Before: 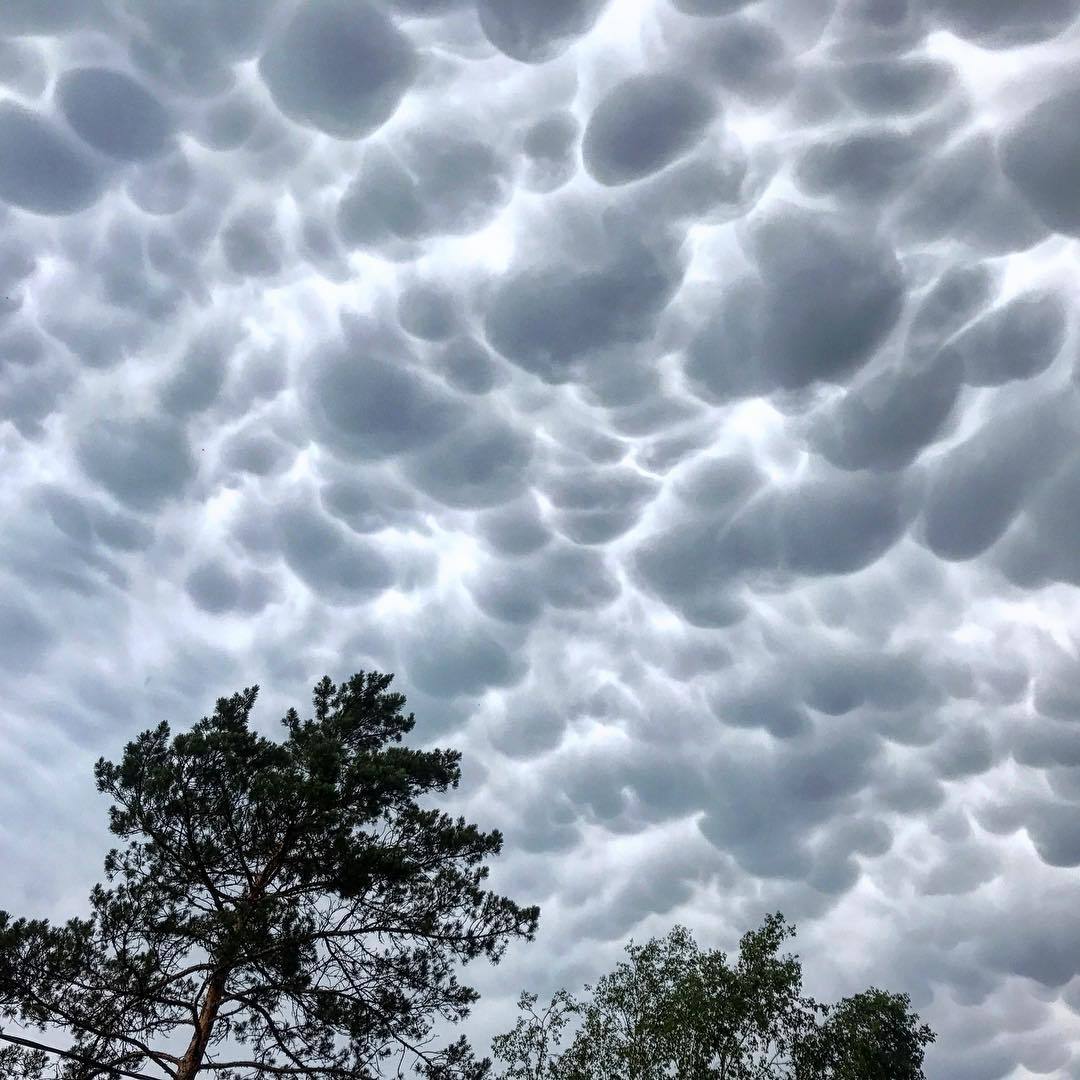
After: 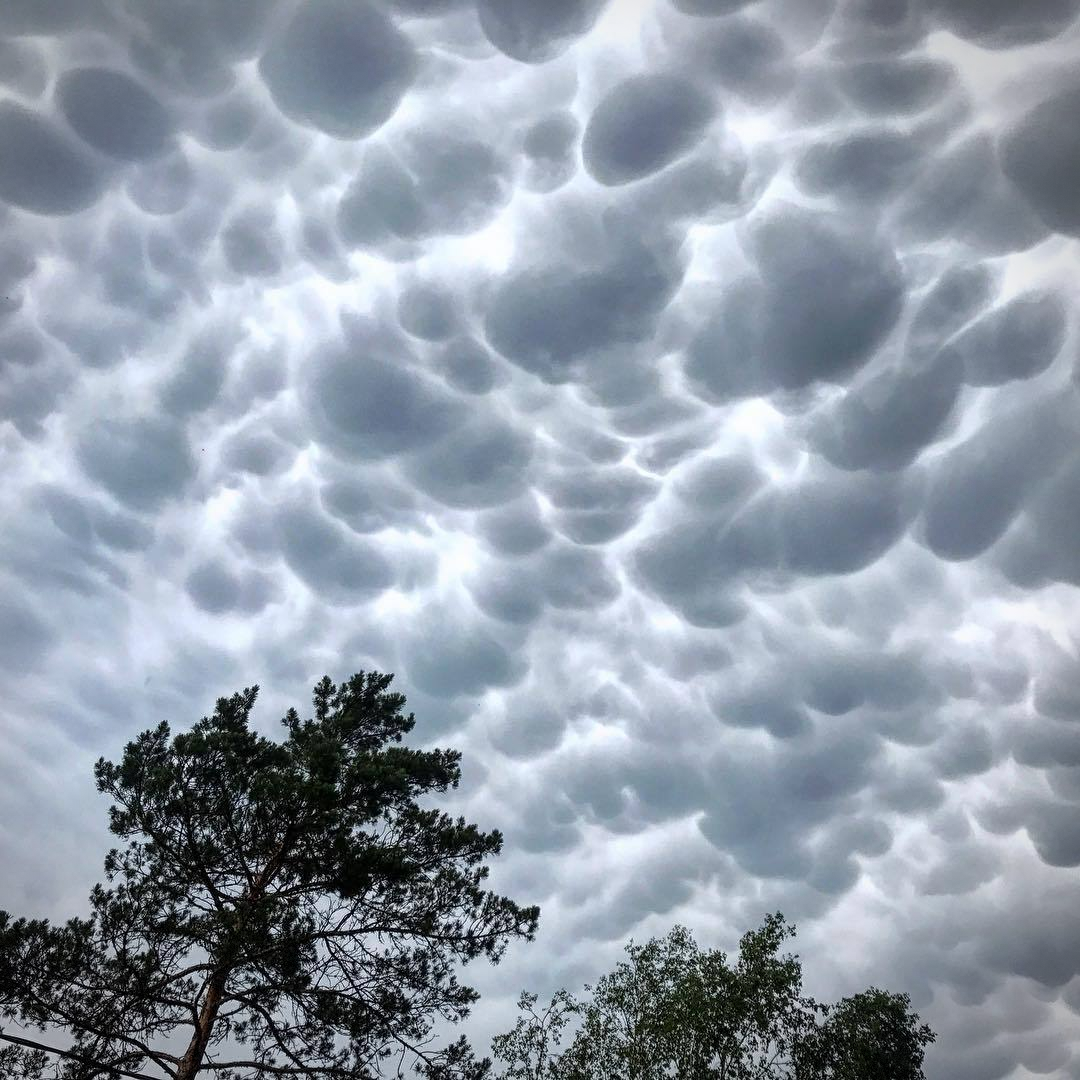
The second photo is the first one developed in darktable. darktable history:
vignetting: brightness -0.398, saturation -0.3, automatic ratio true, dithering 8-bit output
